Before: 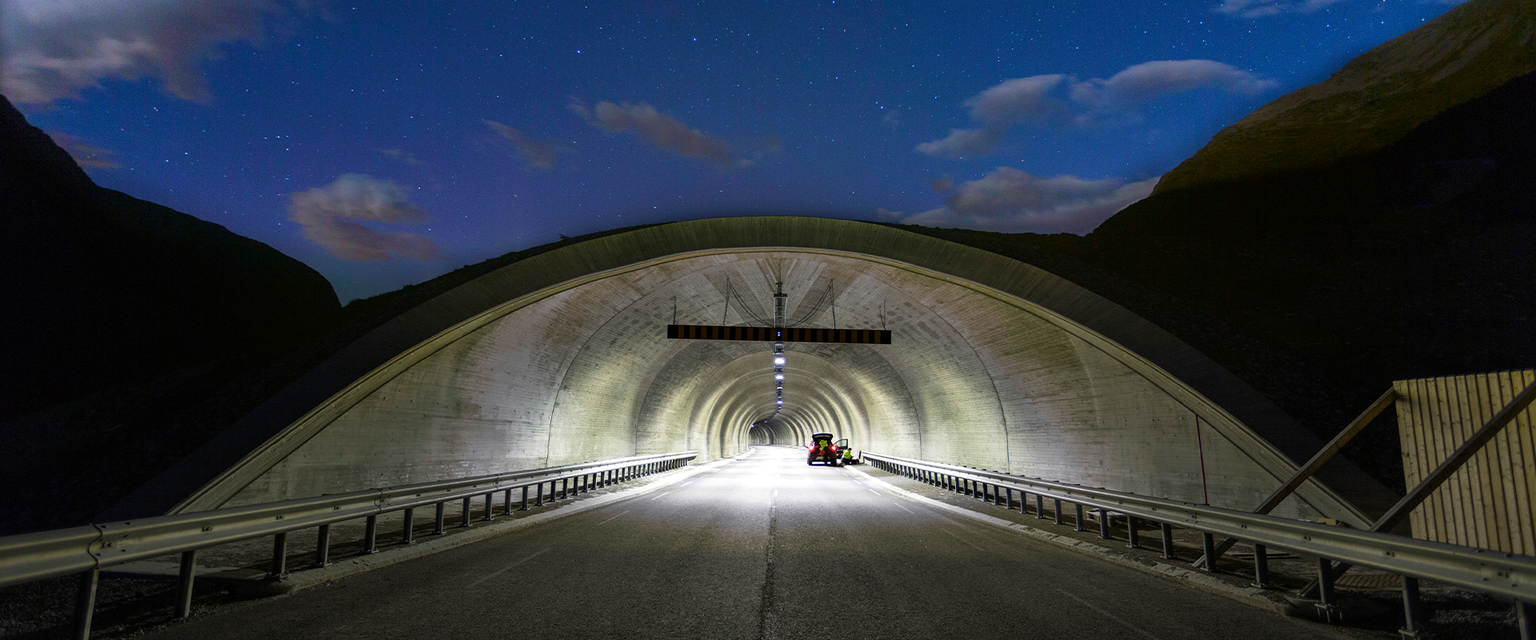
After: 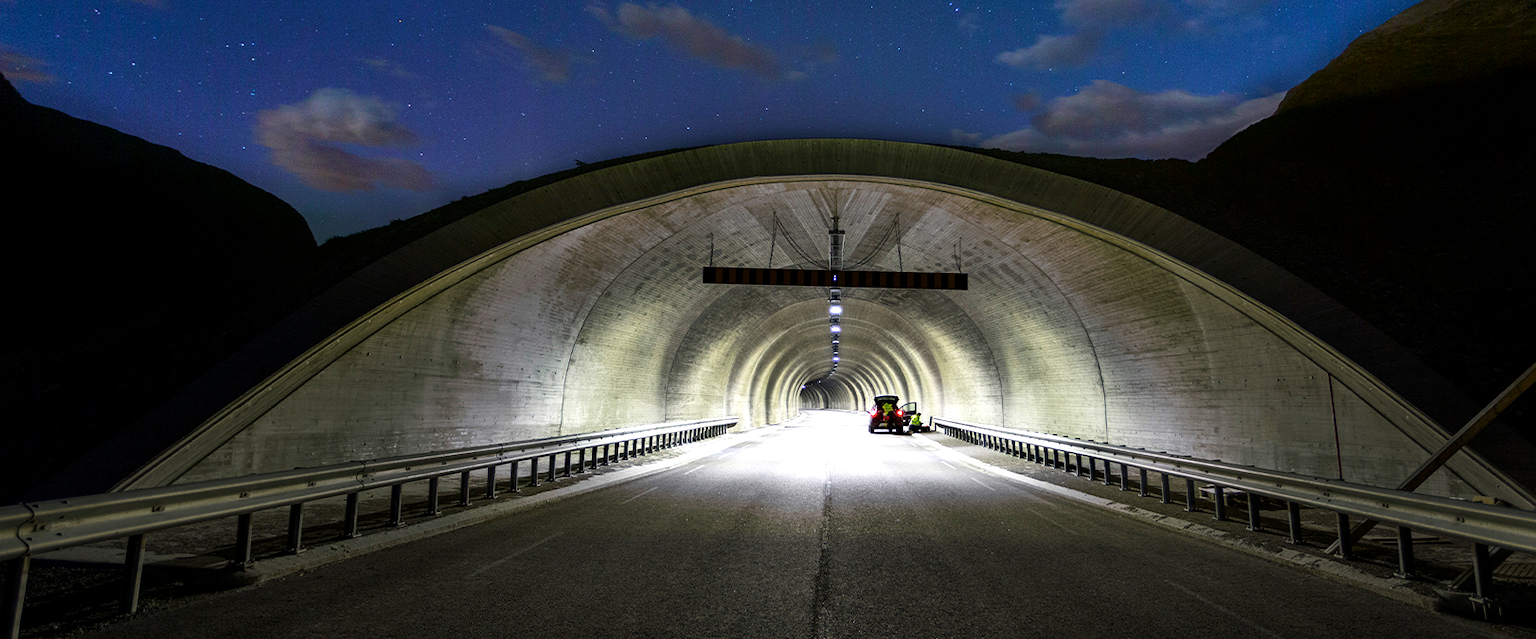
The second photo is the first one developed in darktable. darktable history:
crop and rotate: left 4.842%, top 15.51%, right 10.668%
exposure: black level correction 0.002, exposure -0.1 EV, compensate highlight preservation false
tone equalizer: -8 EV -0.417 EV, -7 EV -0.389 EV, -6 EV -0.333 EV, -5 EV -0.222 EV, -3 EV 0.222 EV, -2 EV 0.333 EV, -1 EV 0.389 EV, +0 EV 0.417 EV, edges refinement/feathering 500, mask exposure compensation -1.57 EV, preserve details no
